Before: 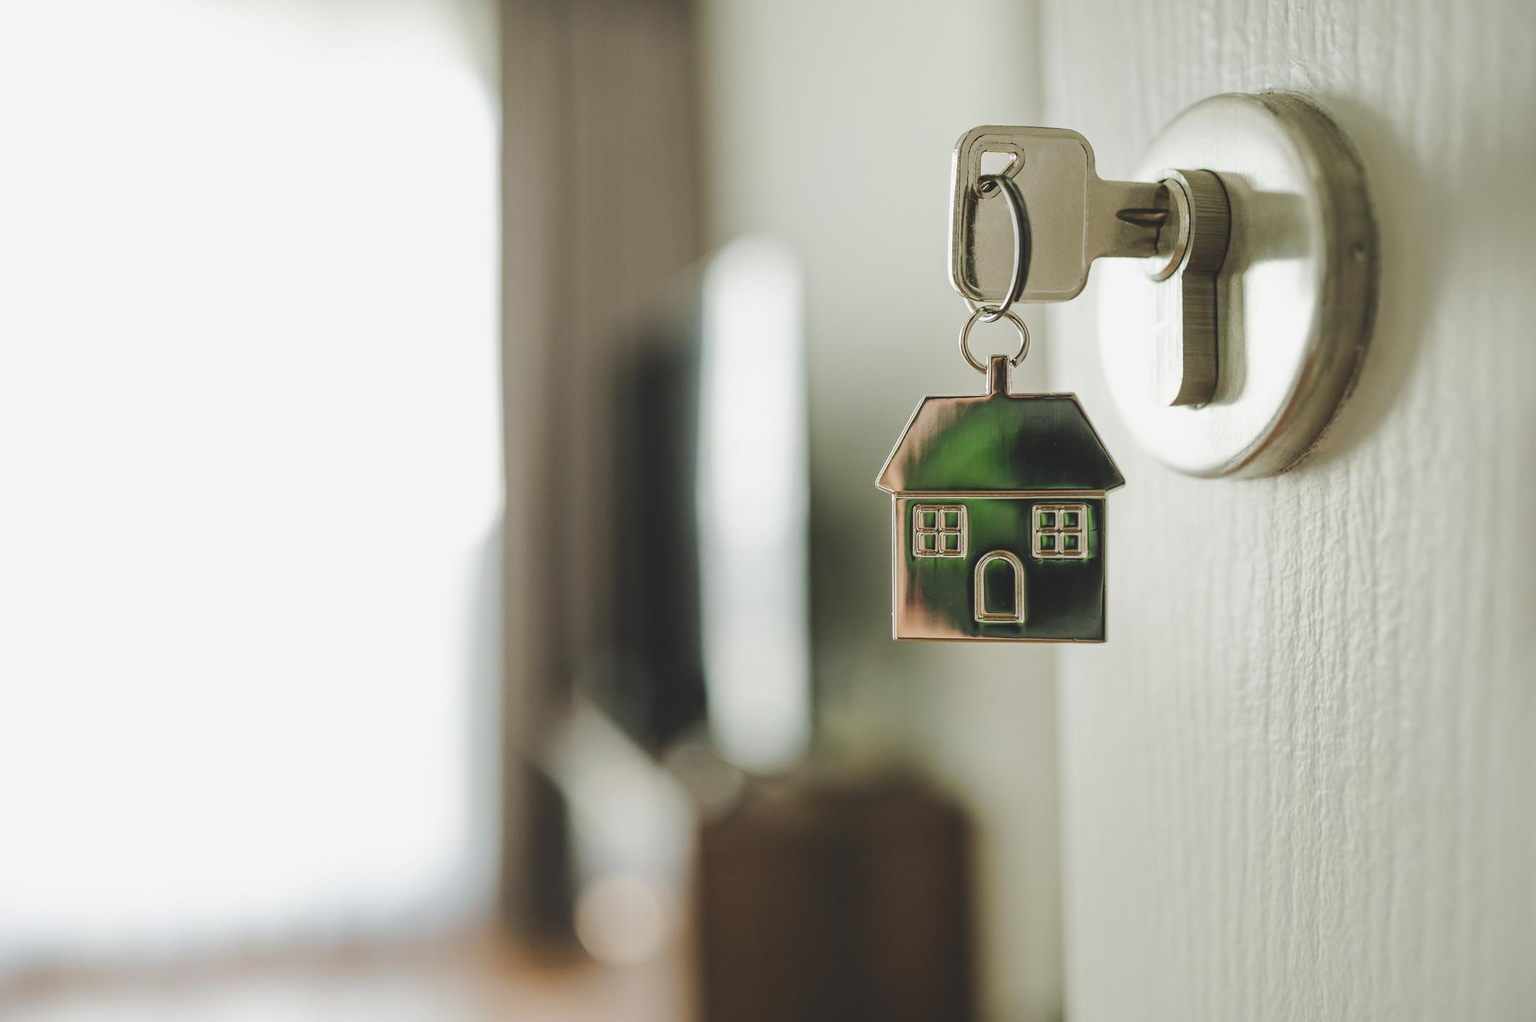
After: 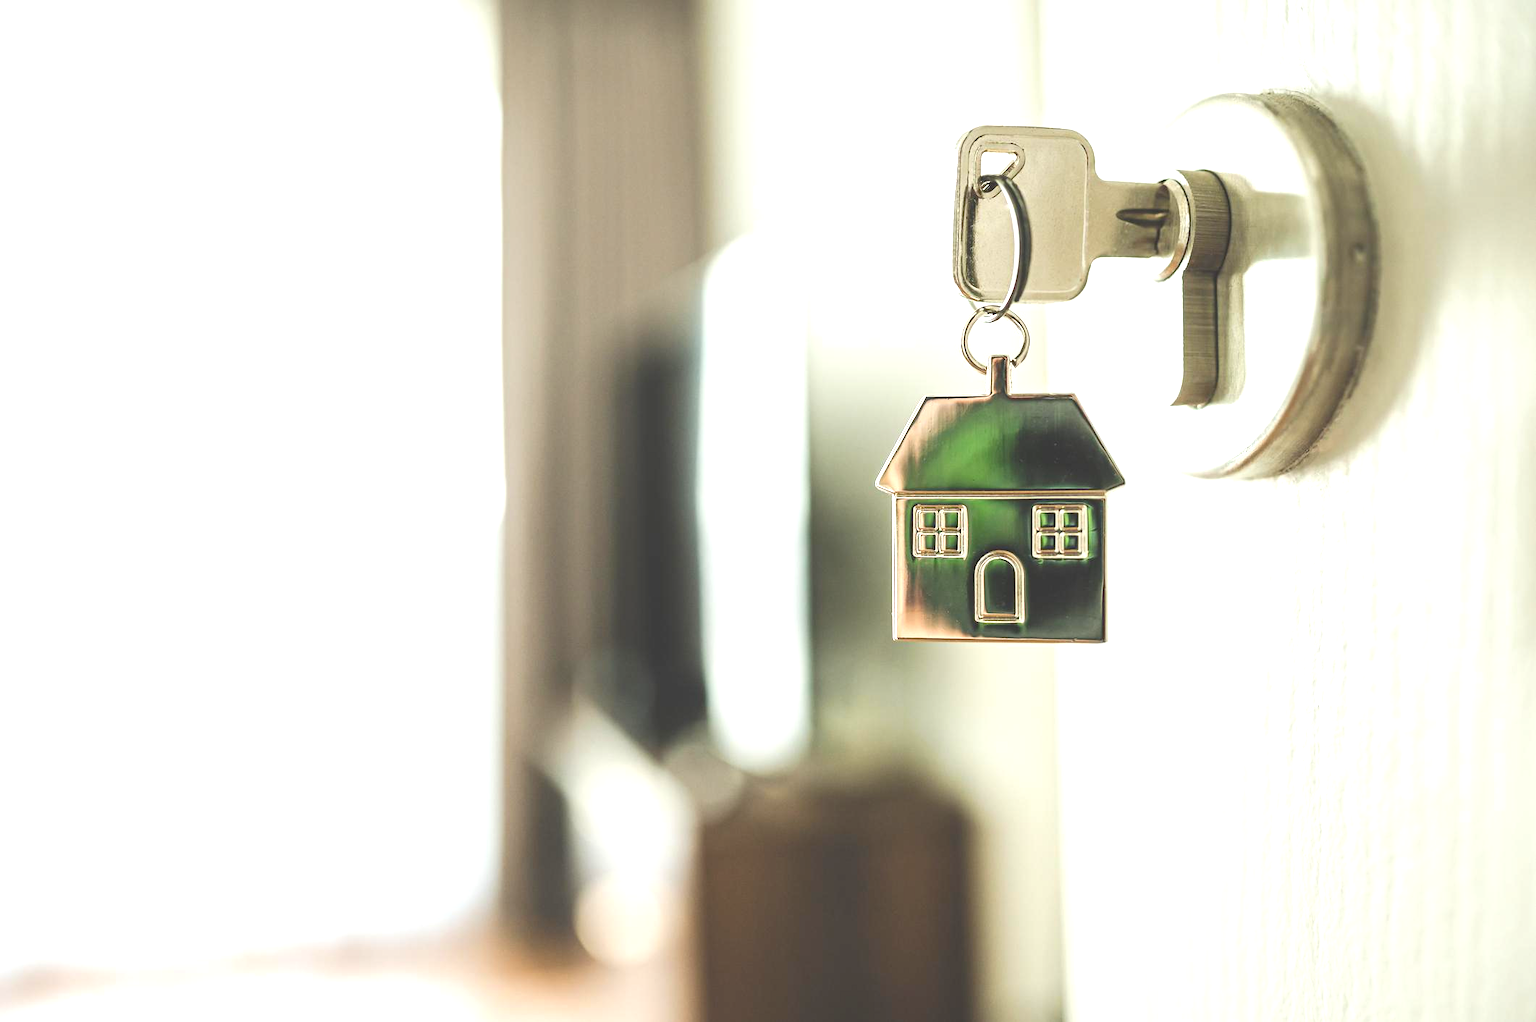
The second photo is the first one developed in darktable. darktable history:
exposure: exposure 1.154 EV, compensate highlight preservation false
